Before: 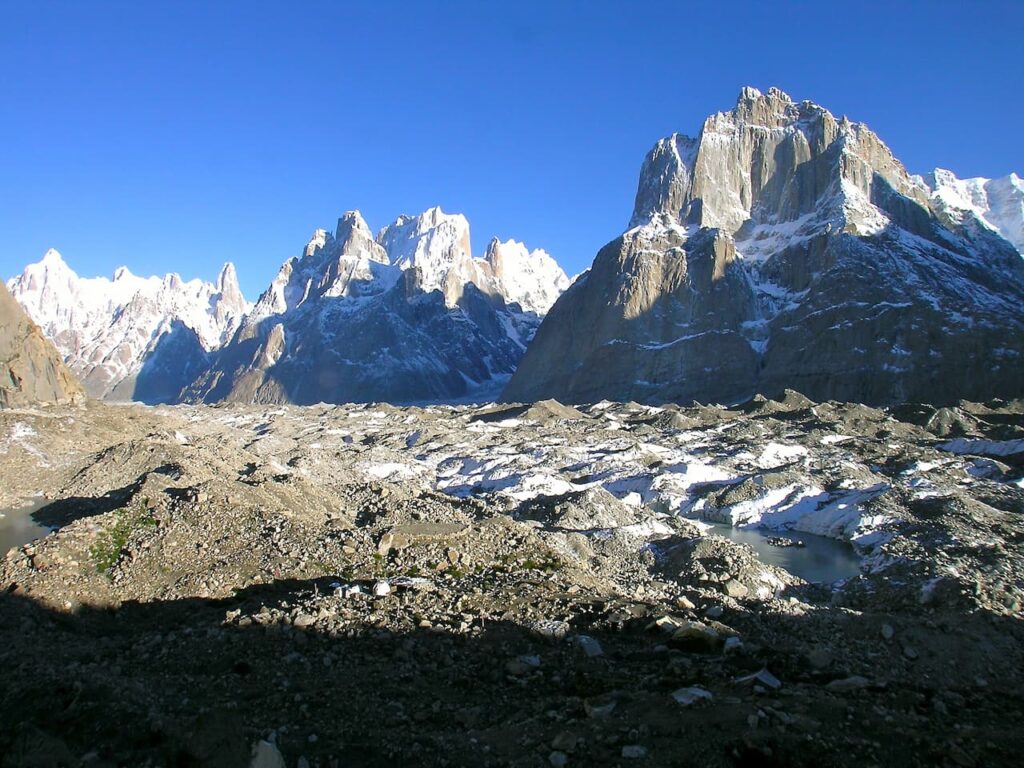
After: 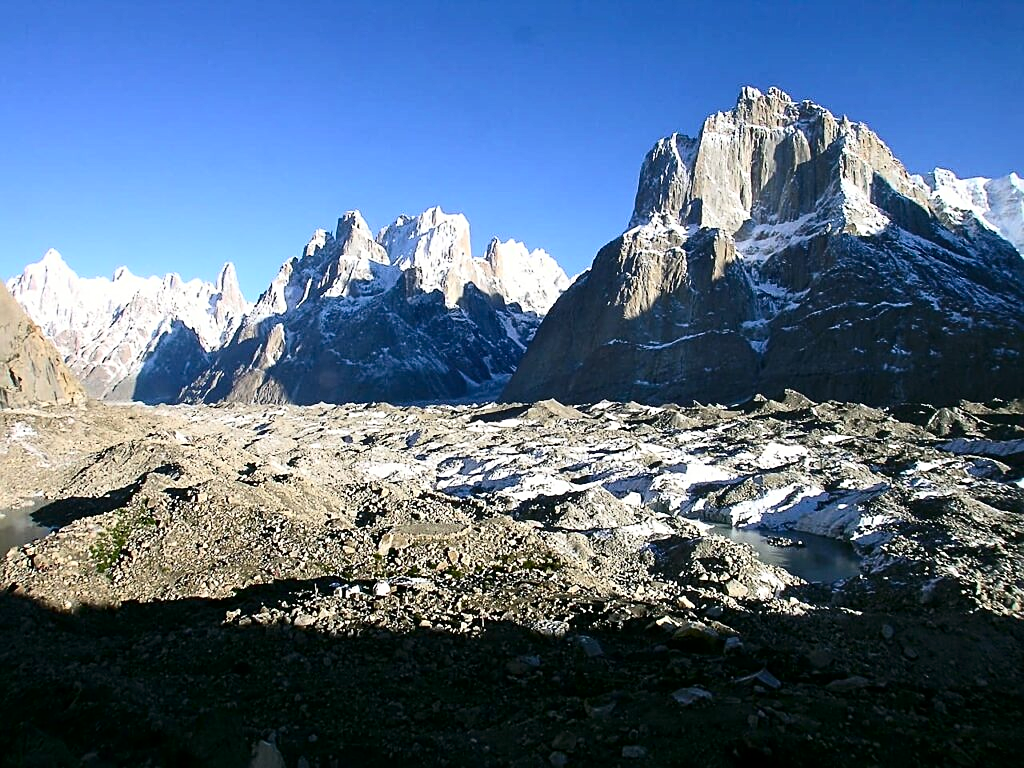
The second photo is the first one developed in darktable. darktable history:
sharpen: amount 0.575
contrast brightness saturation: contrast 0.28
